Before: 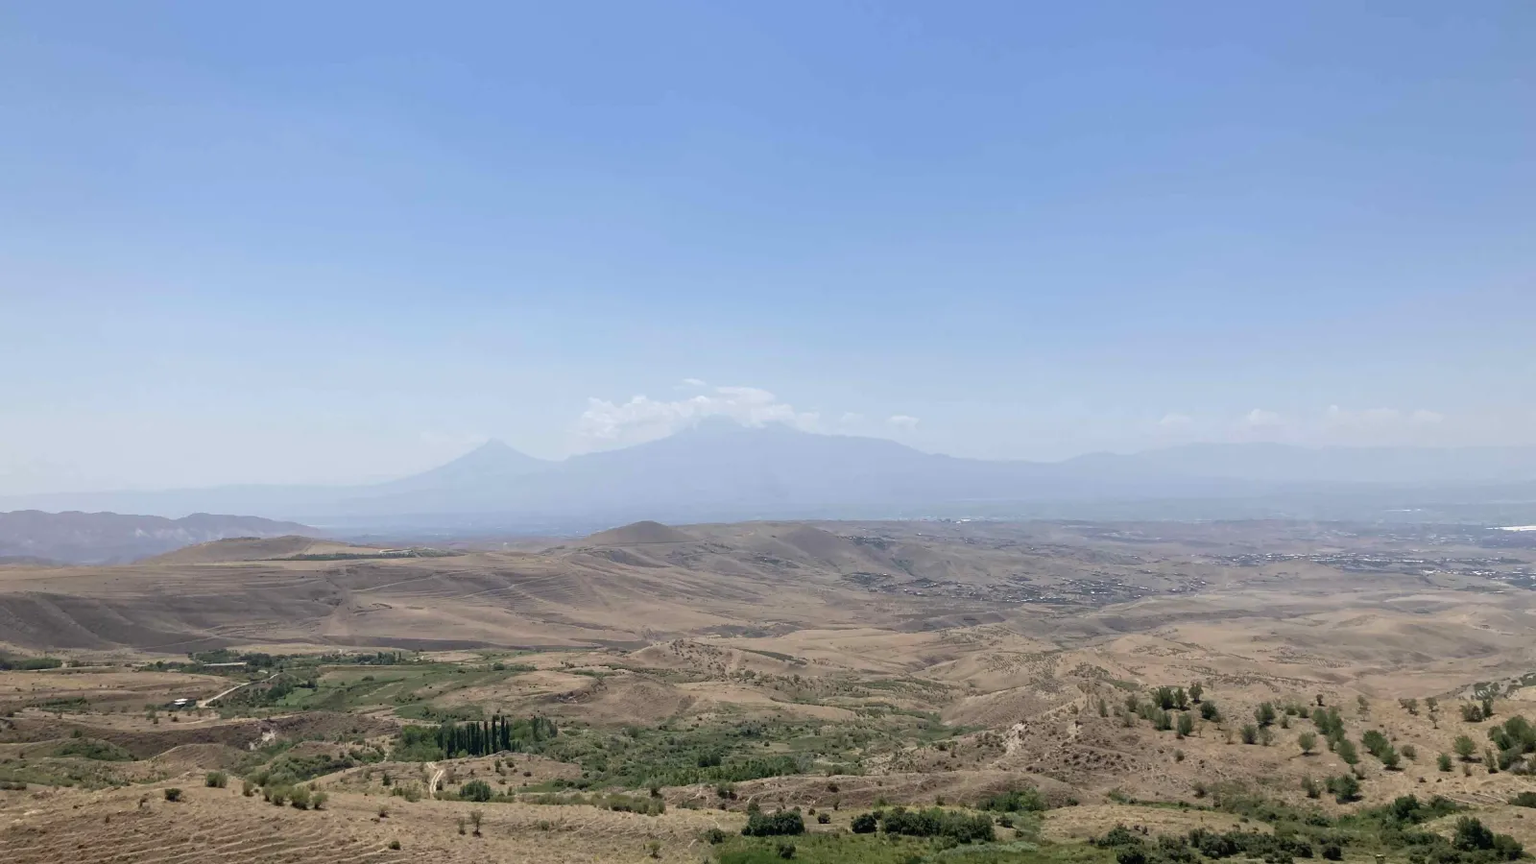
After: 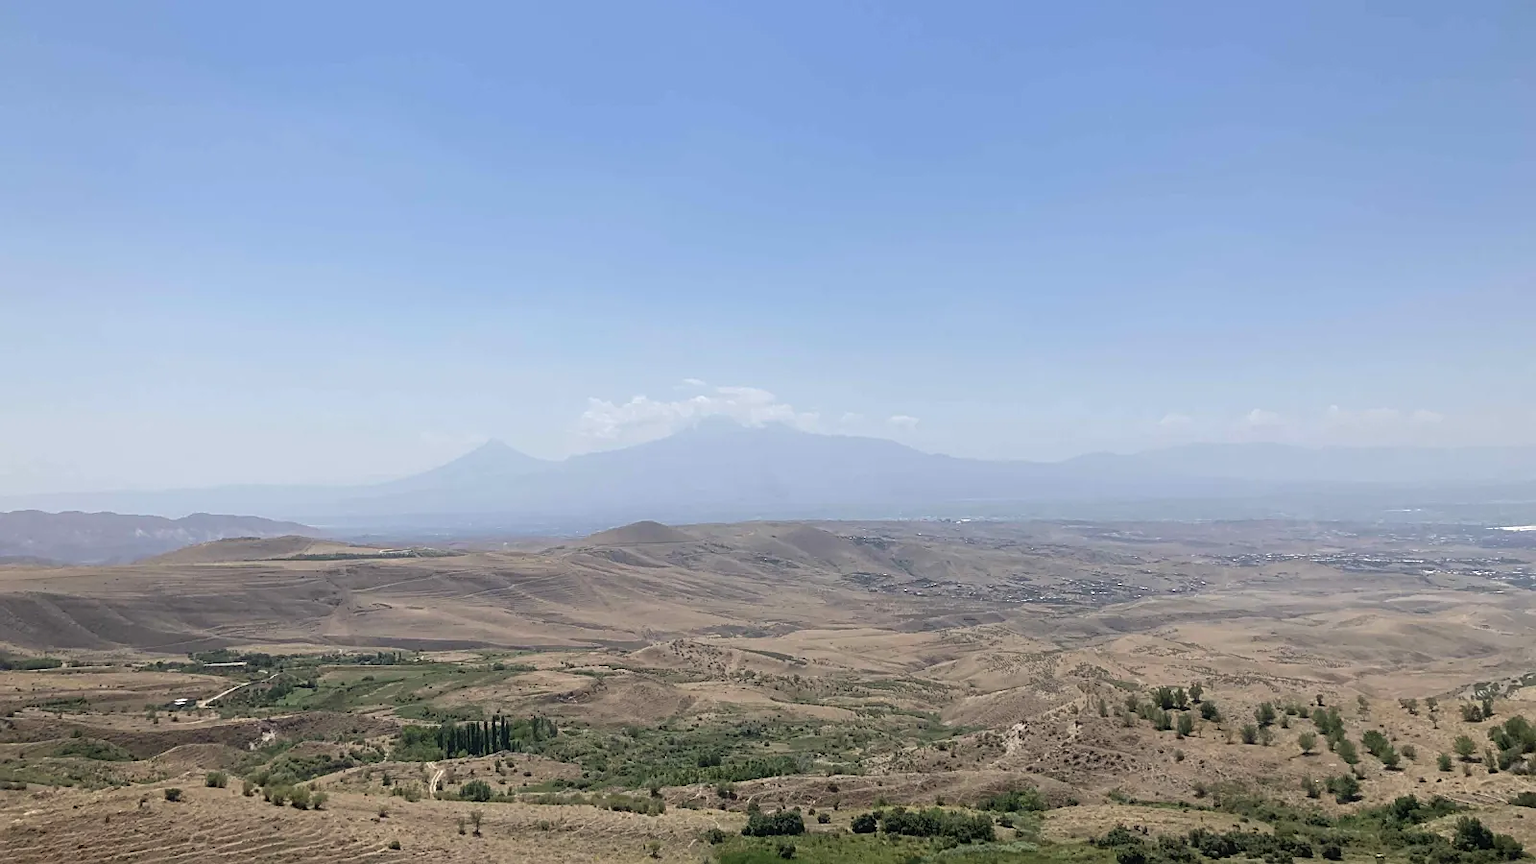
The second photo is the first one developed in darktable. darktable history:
sharpen: on, module defaults
haze removal: strength -0.05
